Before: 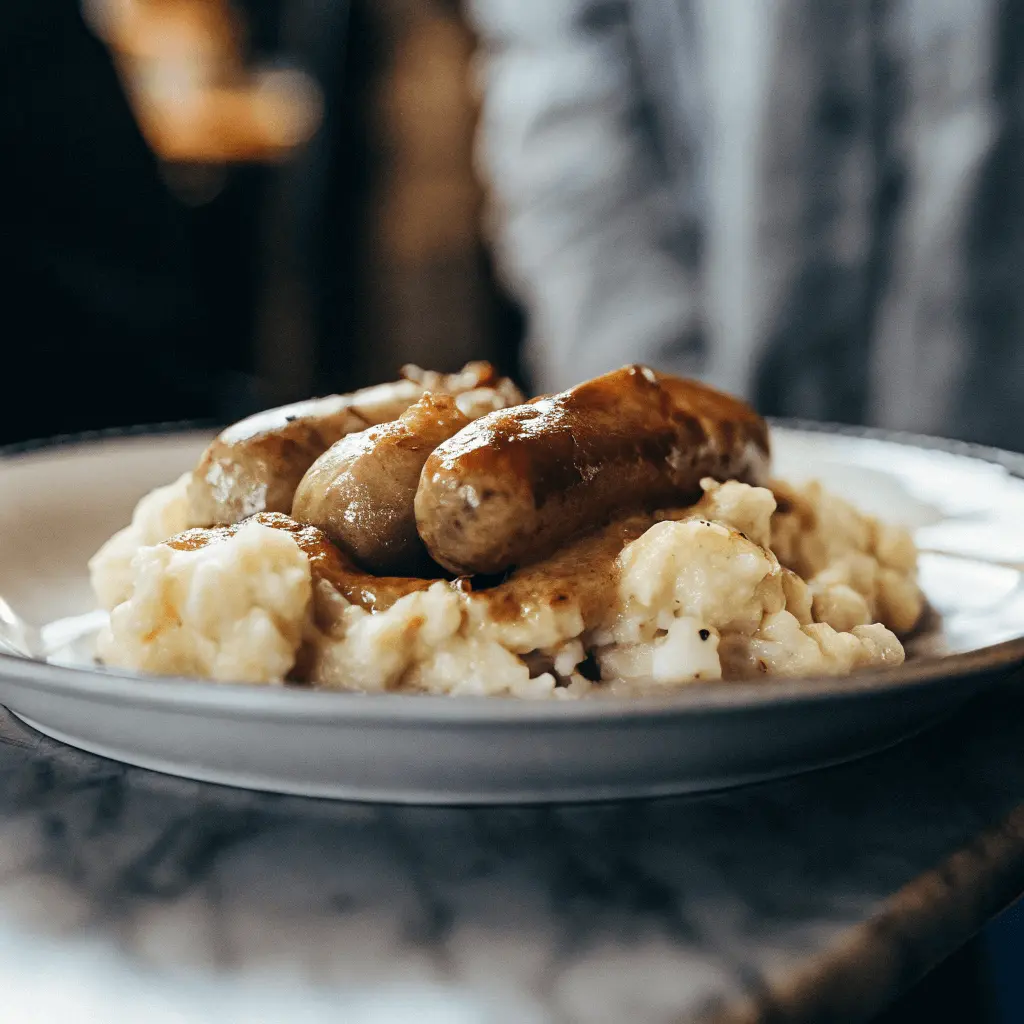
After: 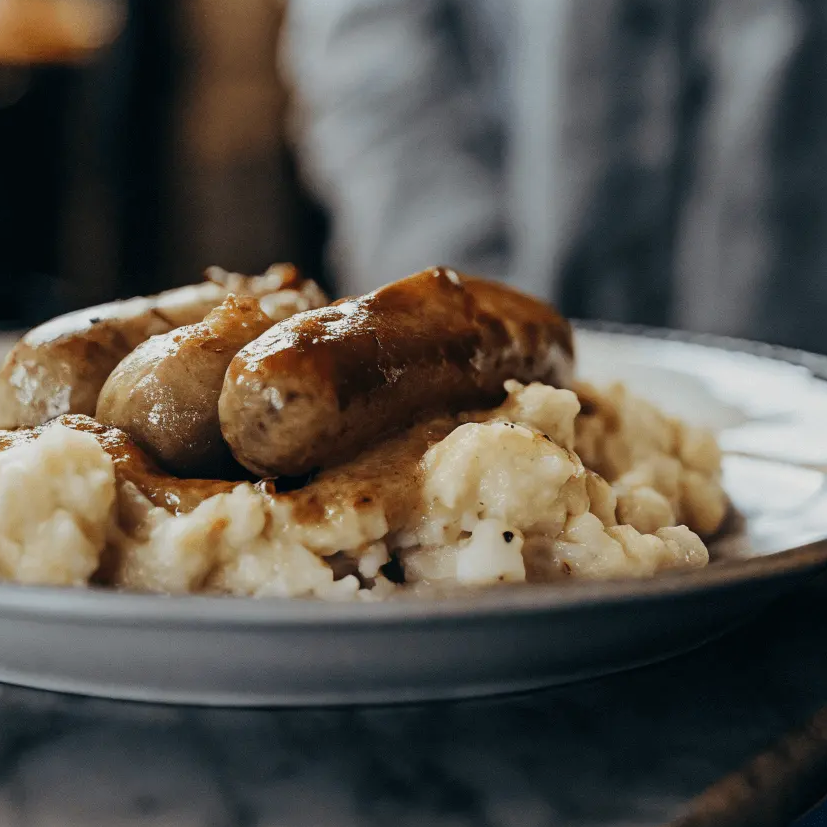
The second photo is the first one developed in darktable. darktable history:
exposure: exposure -0.36 EV, compensate highlight preservation false
crop: left 19.159%, top 9.58%, bottom 9.58%
